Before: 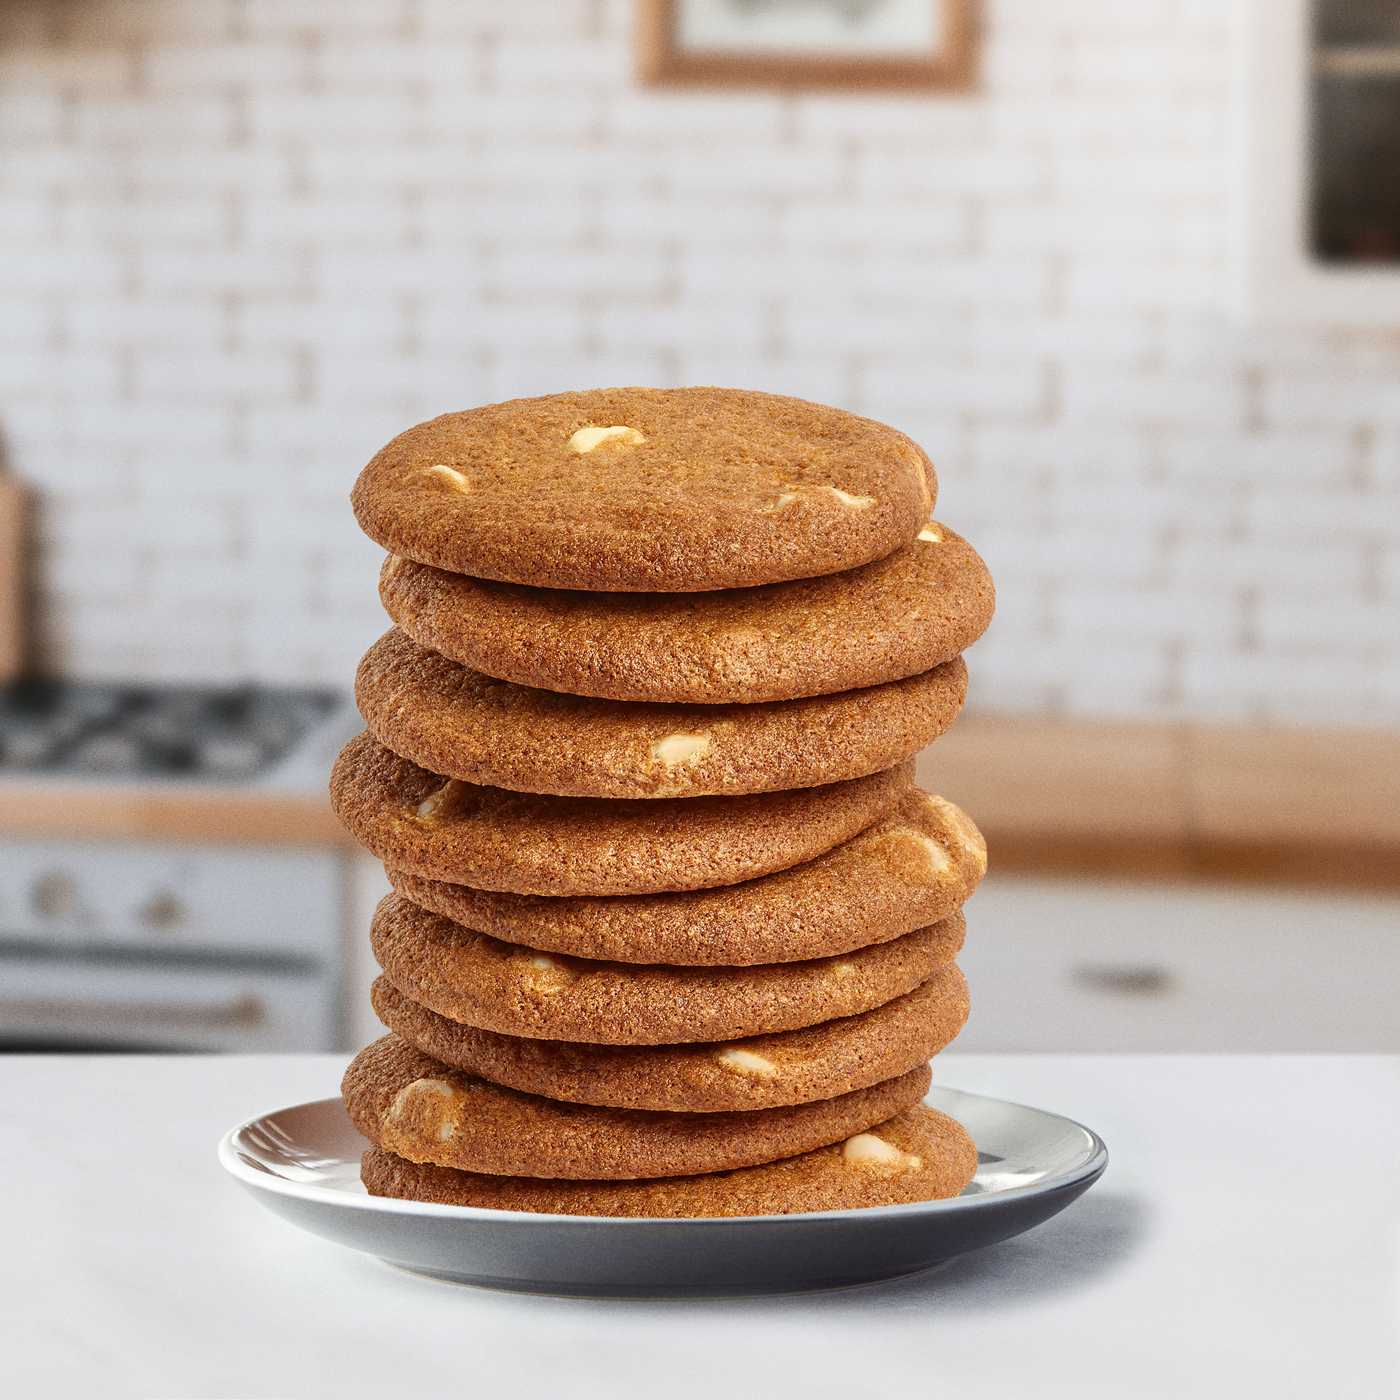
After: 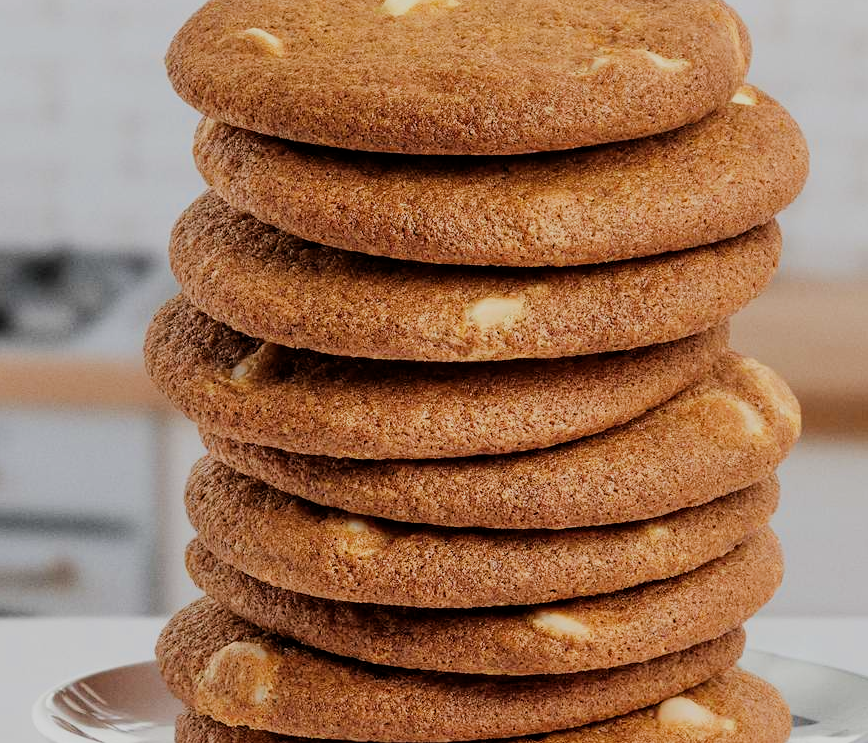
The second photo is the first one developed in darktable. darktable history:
filmic rgb: black relative exposure -4.38 EV, white relative exposure 4.56 EV, hardness 2.37, contrast 1.05
crop: left 13.312%, top 31.28%, right 24.627%, bottom 15.582%
